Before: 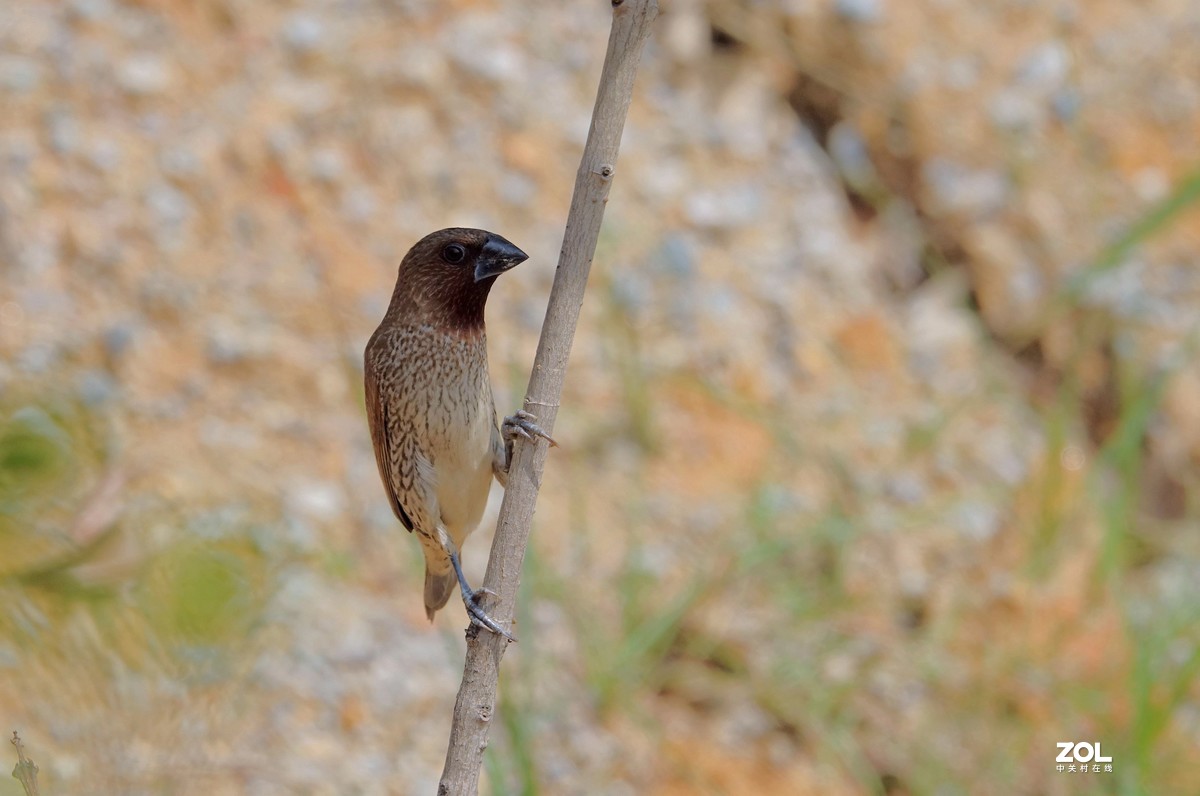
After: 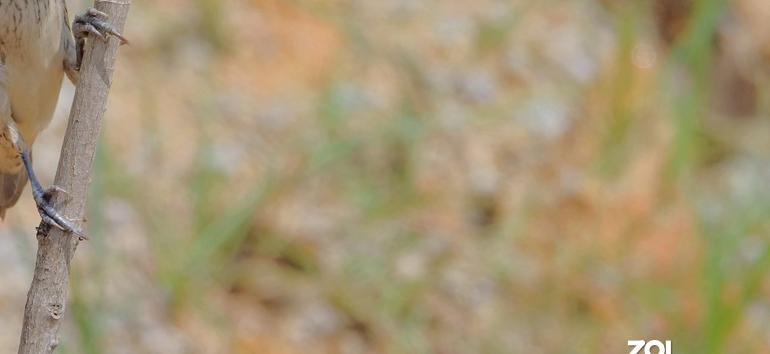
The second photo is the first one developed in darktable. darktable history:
exposure: compensate highlight preservation false
crop and rotate: left 35.774%, top 50.599%, bottom 4.902%
